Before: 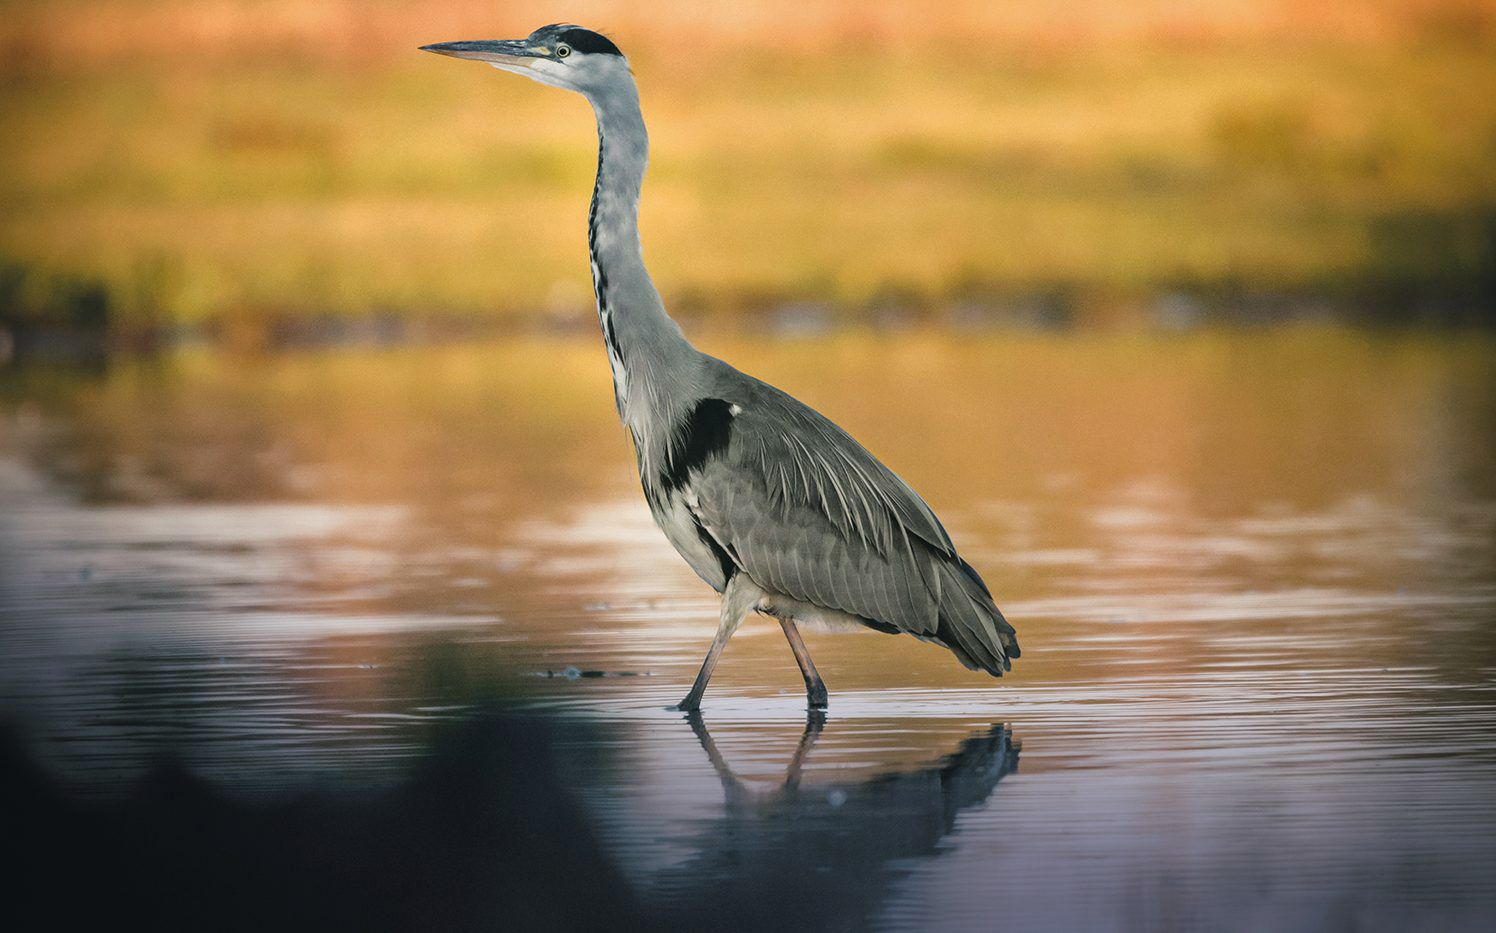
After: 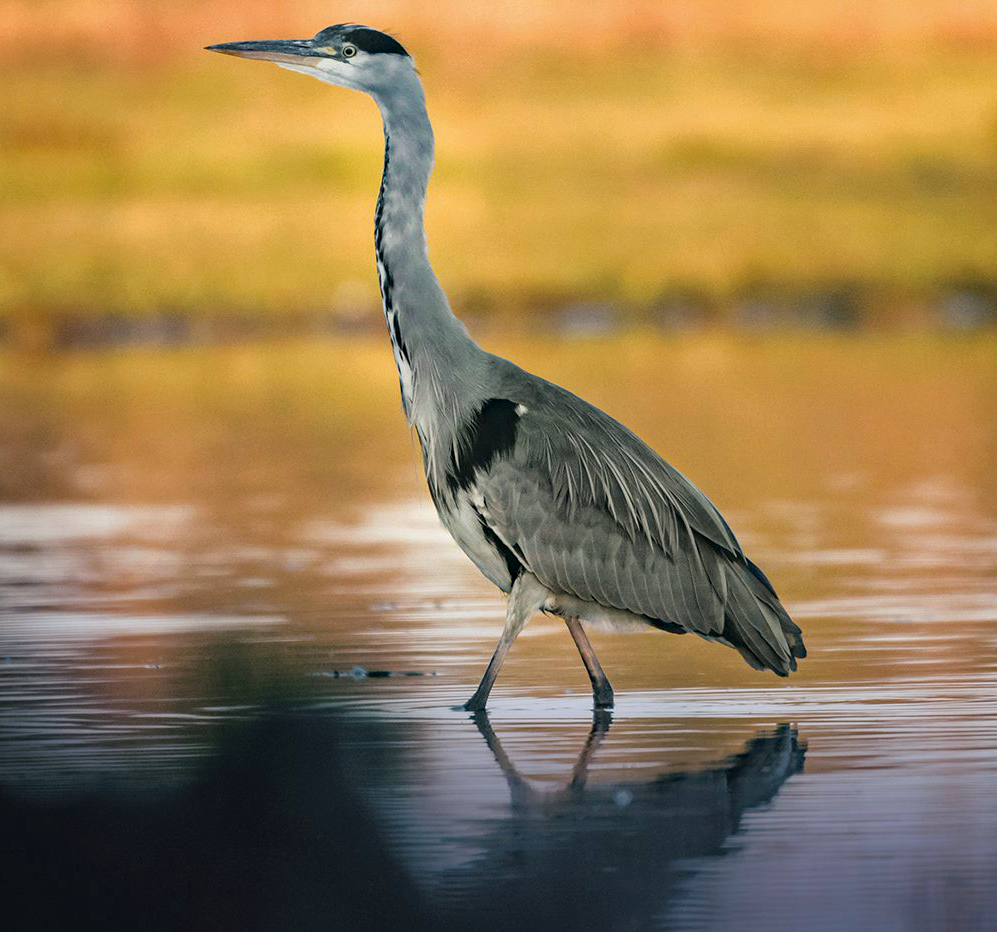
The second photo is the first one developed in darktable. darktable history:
crop and rotate: left 14.342%, right 18.976%
haze removal: strength 0.238, distance 0.25, compatibility mode true, adaptive false
